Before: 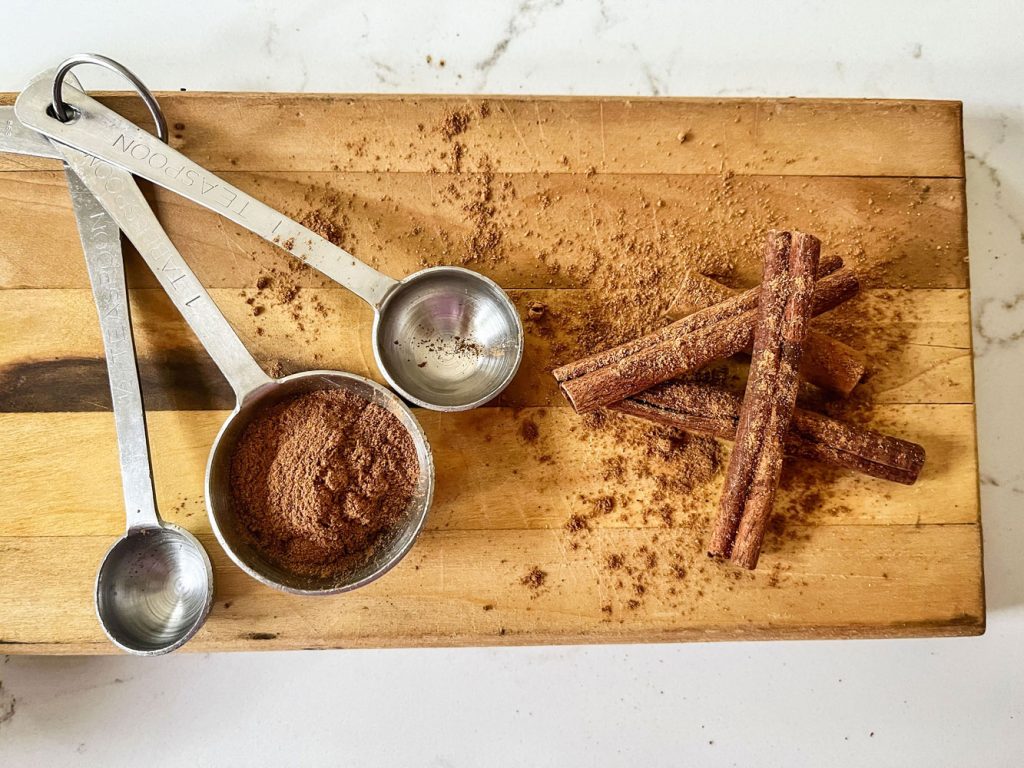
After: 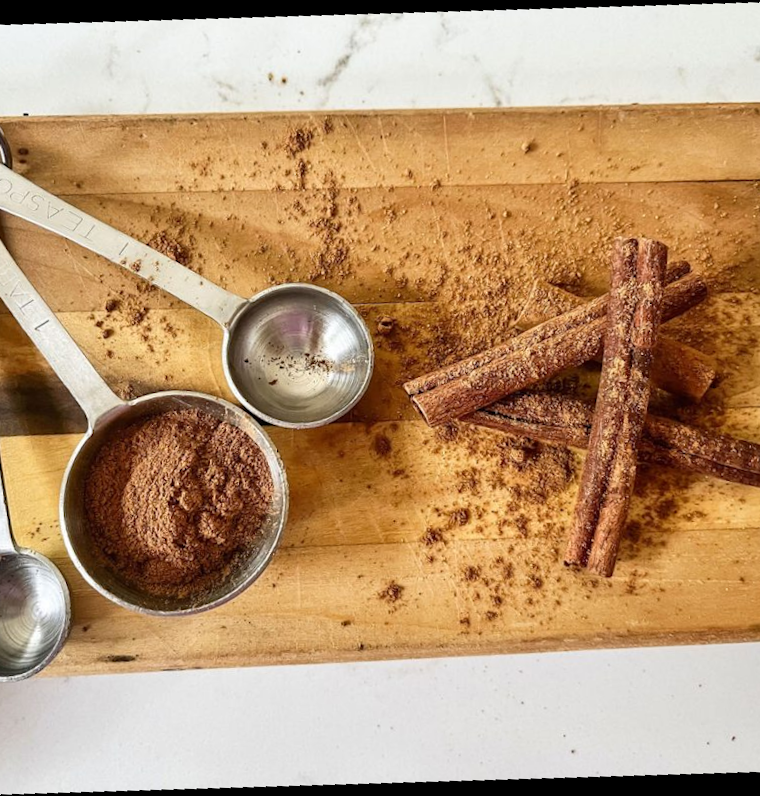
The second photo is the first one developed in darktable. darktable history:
crop and rotate: angle -3.27°, left 14.277%, top 0.028%, right 10.766%, bottom 0.028%
rotate and perspective: rotation -4.98°, automatic cropping off
